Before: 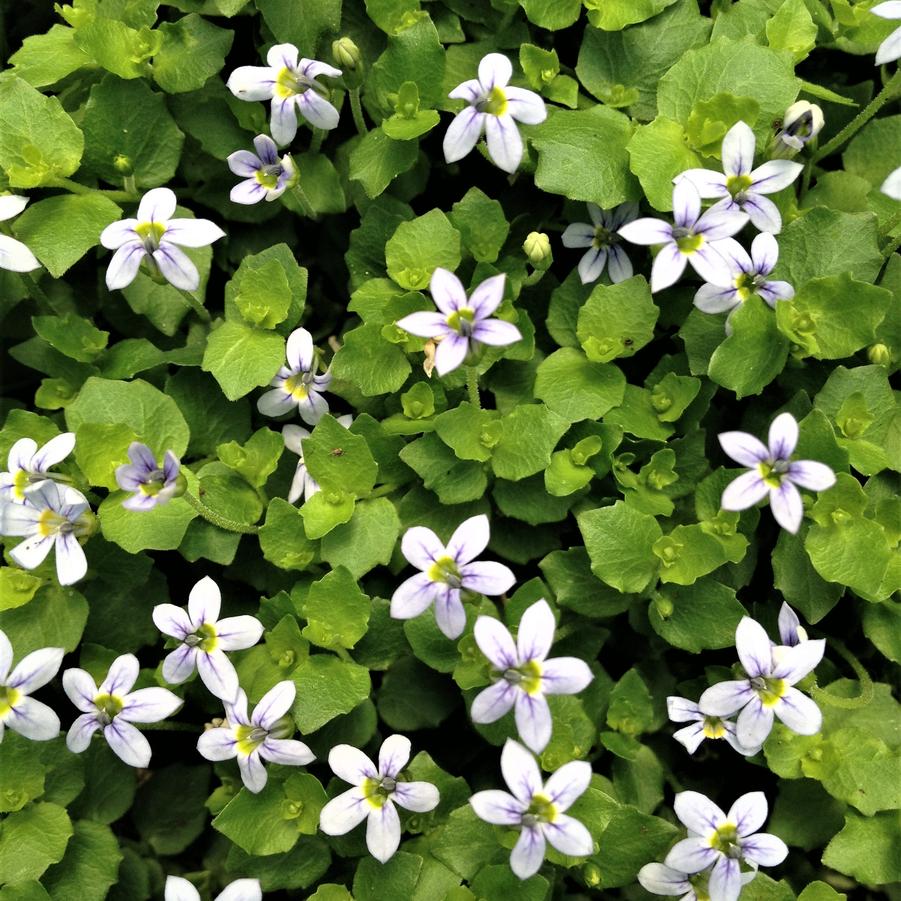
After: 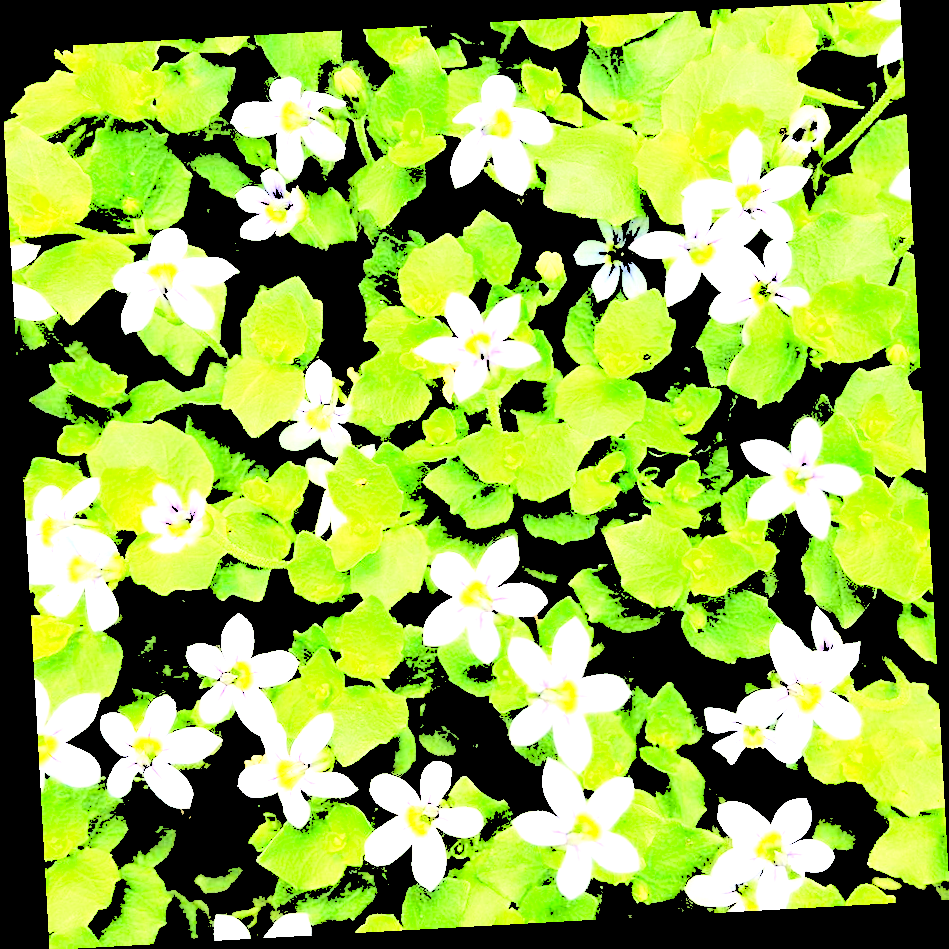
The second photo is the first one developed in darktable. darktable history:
rotate and perspective: rotation -3.18°, automatic cropping off
exposure: exposure 0.161 EV, compensate highlight preservation false
levels: levels [0.246, 0.246, 0.506]
